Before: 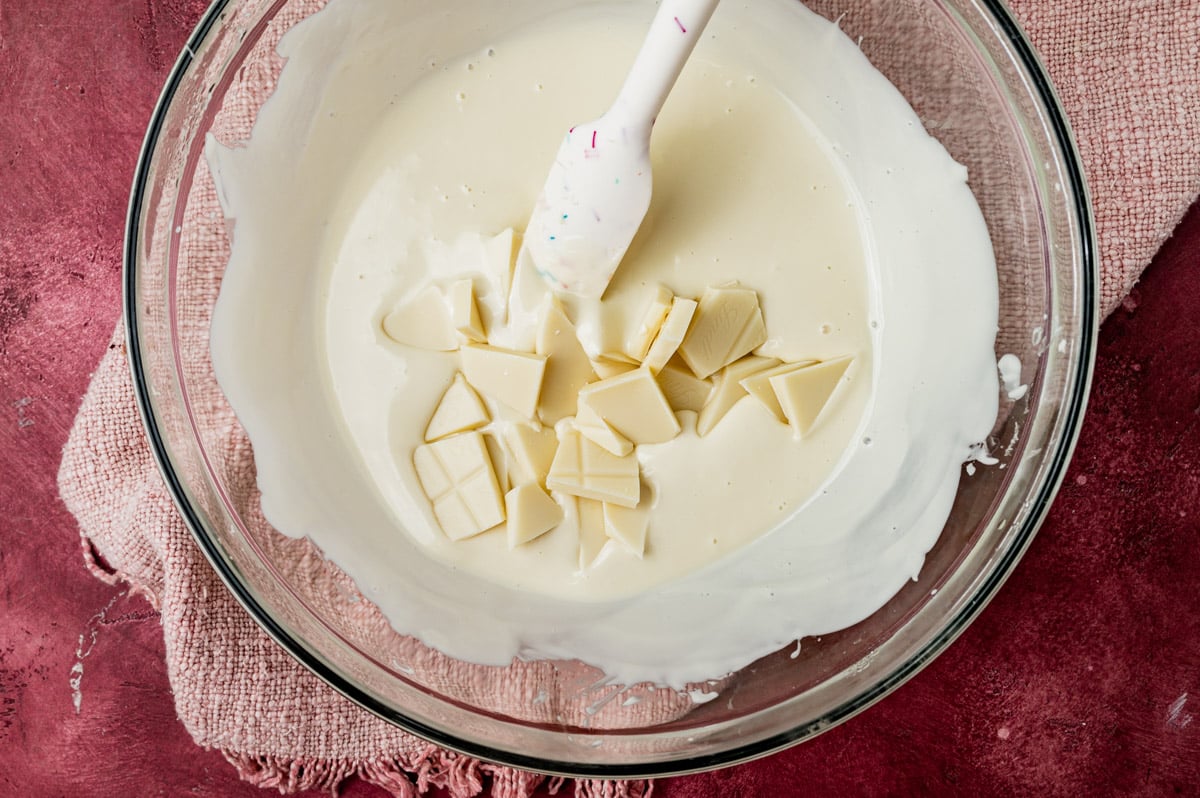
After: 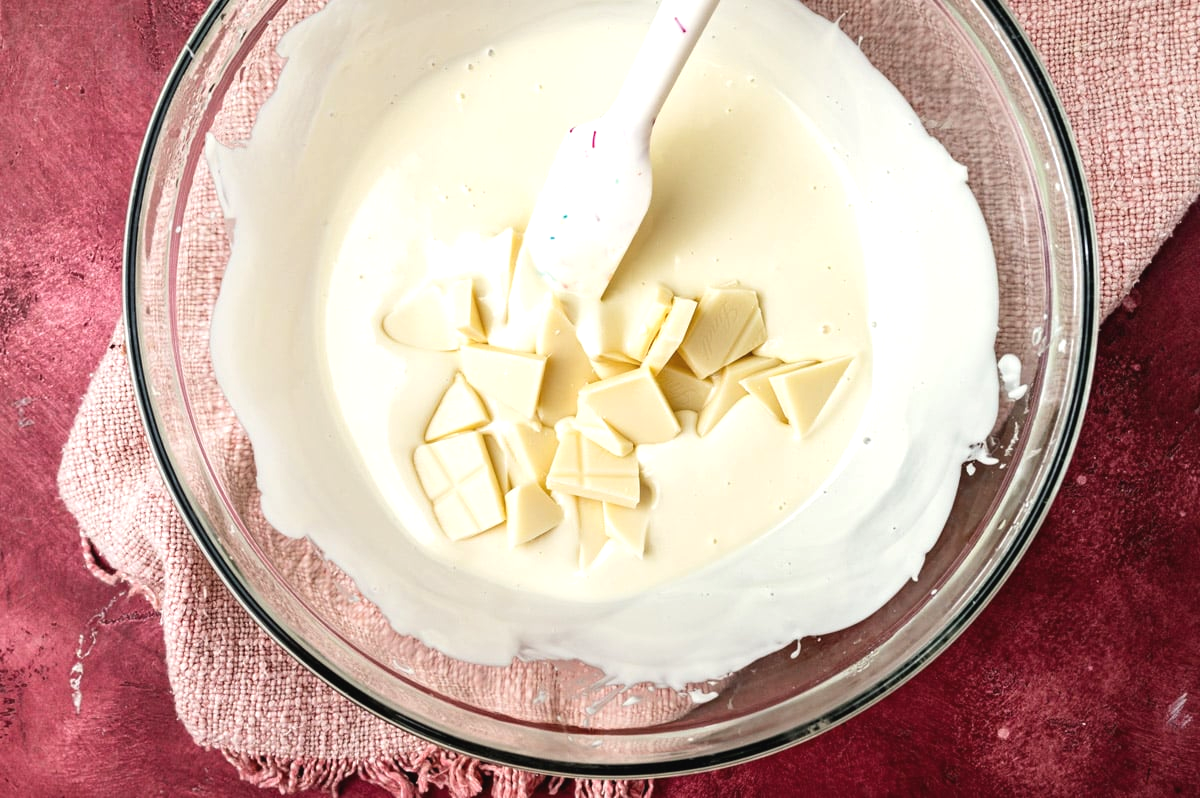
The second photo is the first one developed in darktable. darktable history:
exposure: black level correction -0.002, exposure 0.541 EV, compensate exposure bias true, compensate highlight preservation false
